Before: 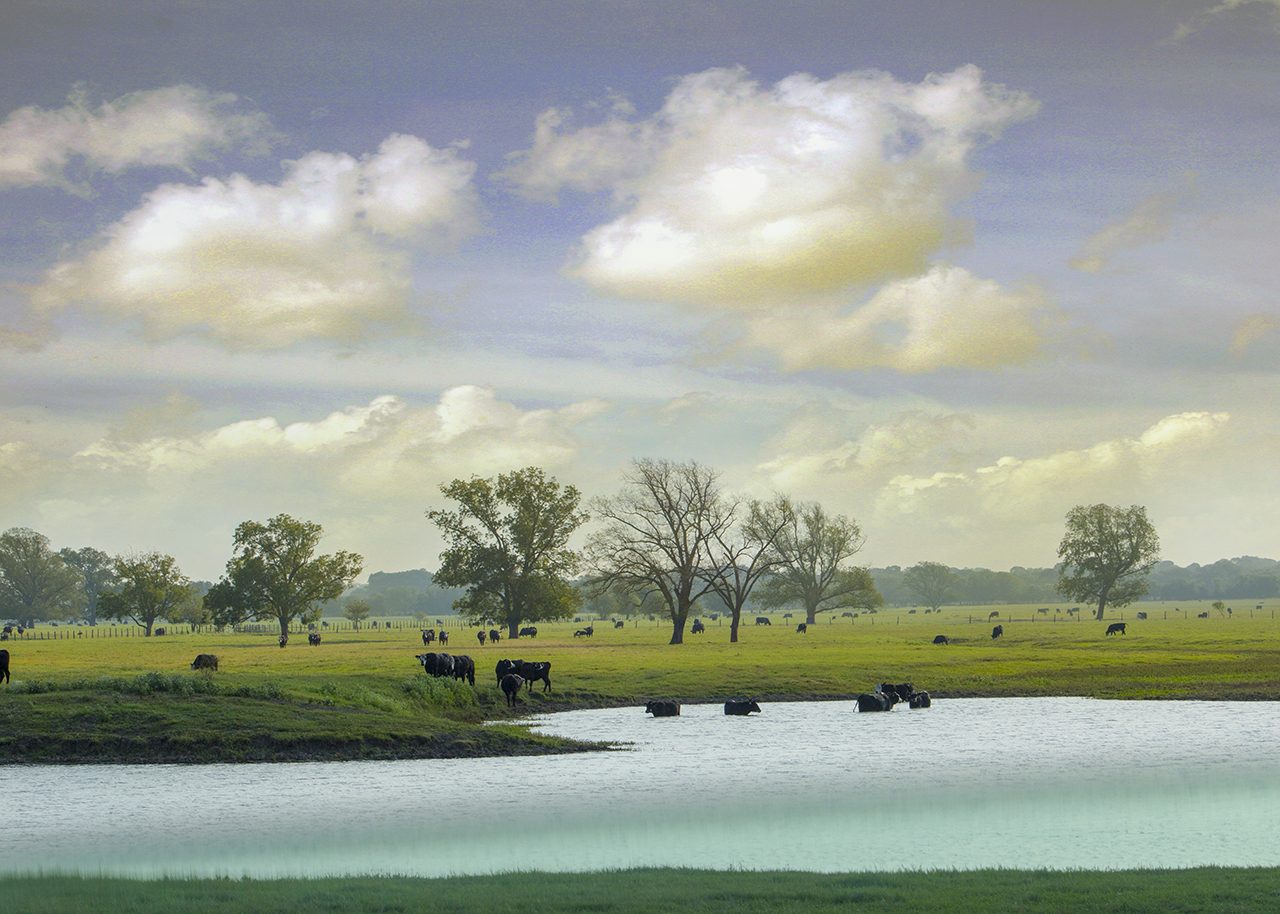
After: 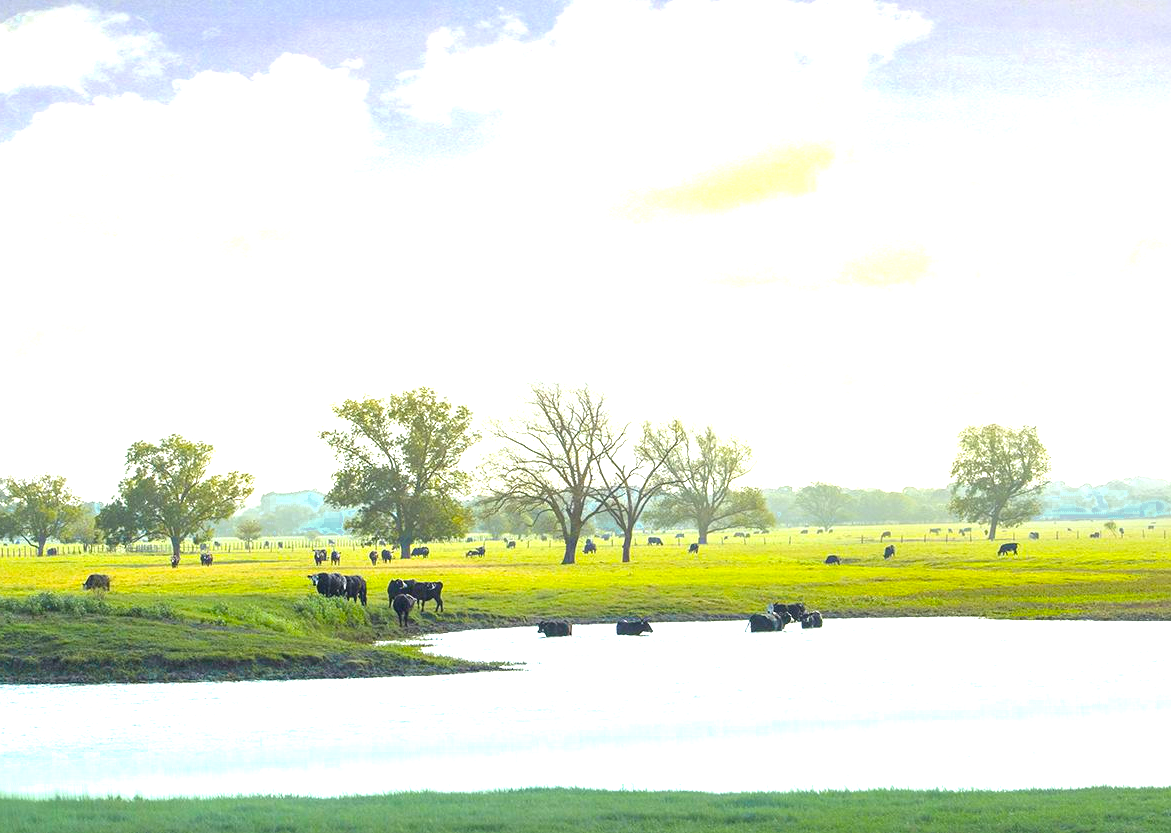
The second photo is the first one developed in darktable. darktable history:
crop and rotate: left 8.472%, top 8.775%
exposure: black level correction 0, exposure 1.2 EV, compensate exposure bias true, compensate highlight preservation false
color balance rgb: shadows lift › hue 86.15°, global offset › luminance 0.505%, perceptual saturation grading › global saturation 24.989%, perceptual brilliance grading › global brilliance 9.478%, perceptual brilliance grading › shadows 14.984%
color zones: curves: ch0 [(0.25, 0.5) (0.423, 0.5) (0.443, 0.5) (0.521, 0.756) (0.568, 0.5) (0.576, 0.5) (0.75, 0.5)]; ch1 [(0.25, 0.5) (0.423, 0.5) (0.443, 0.5) (0.539, 0.873) (0.624, 0.565) (0.631, 0.5) (0.75, 0.5)]
